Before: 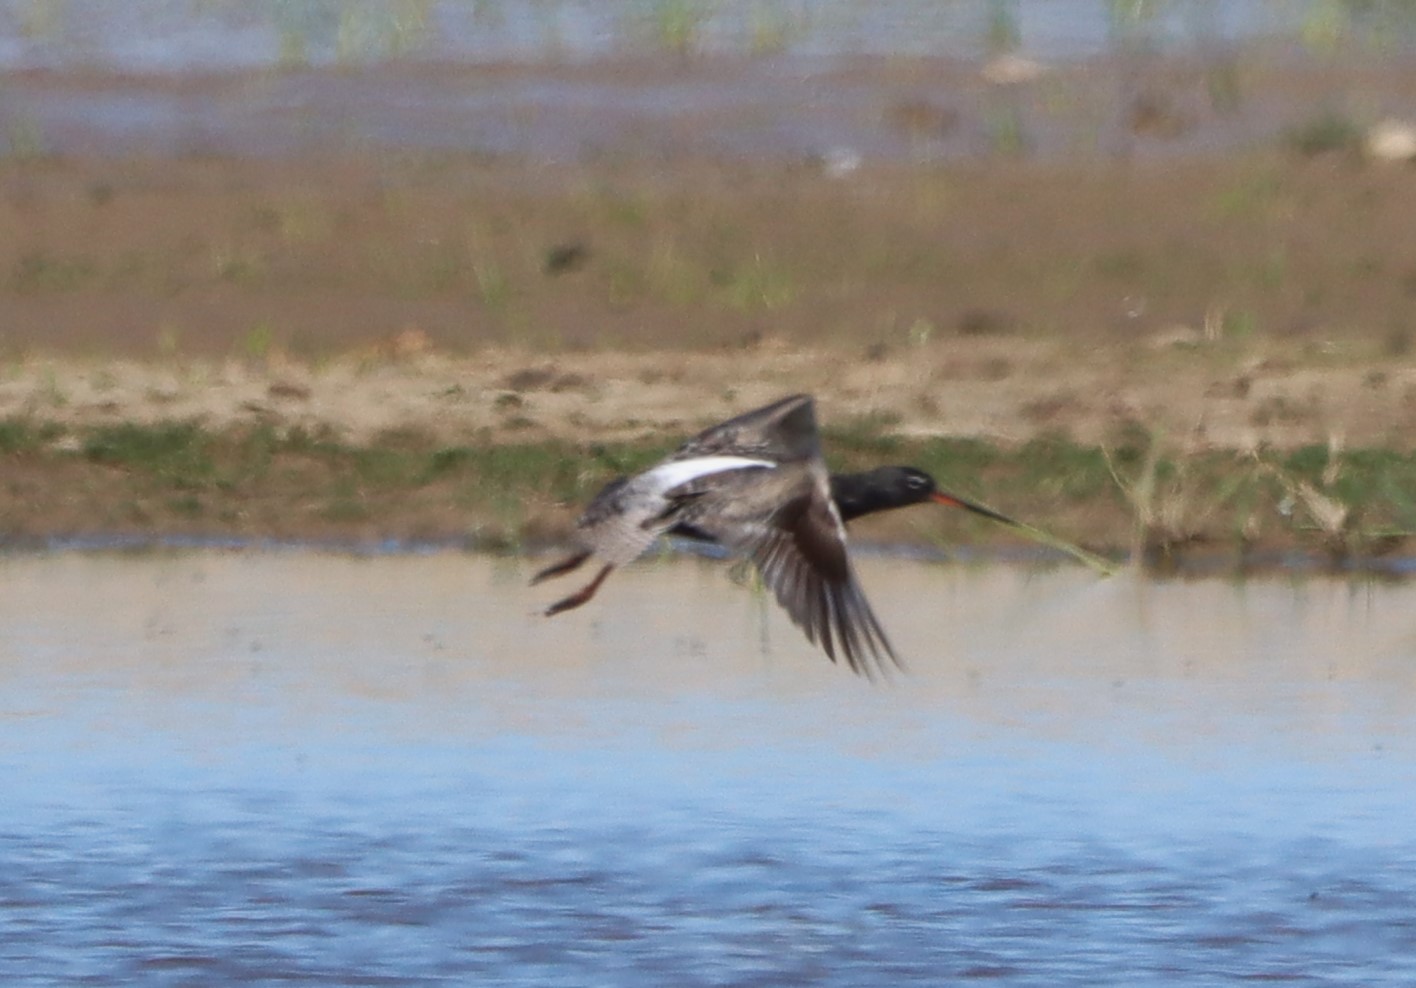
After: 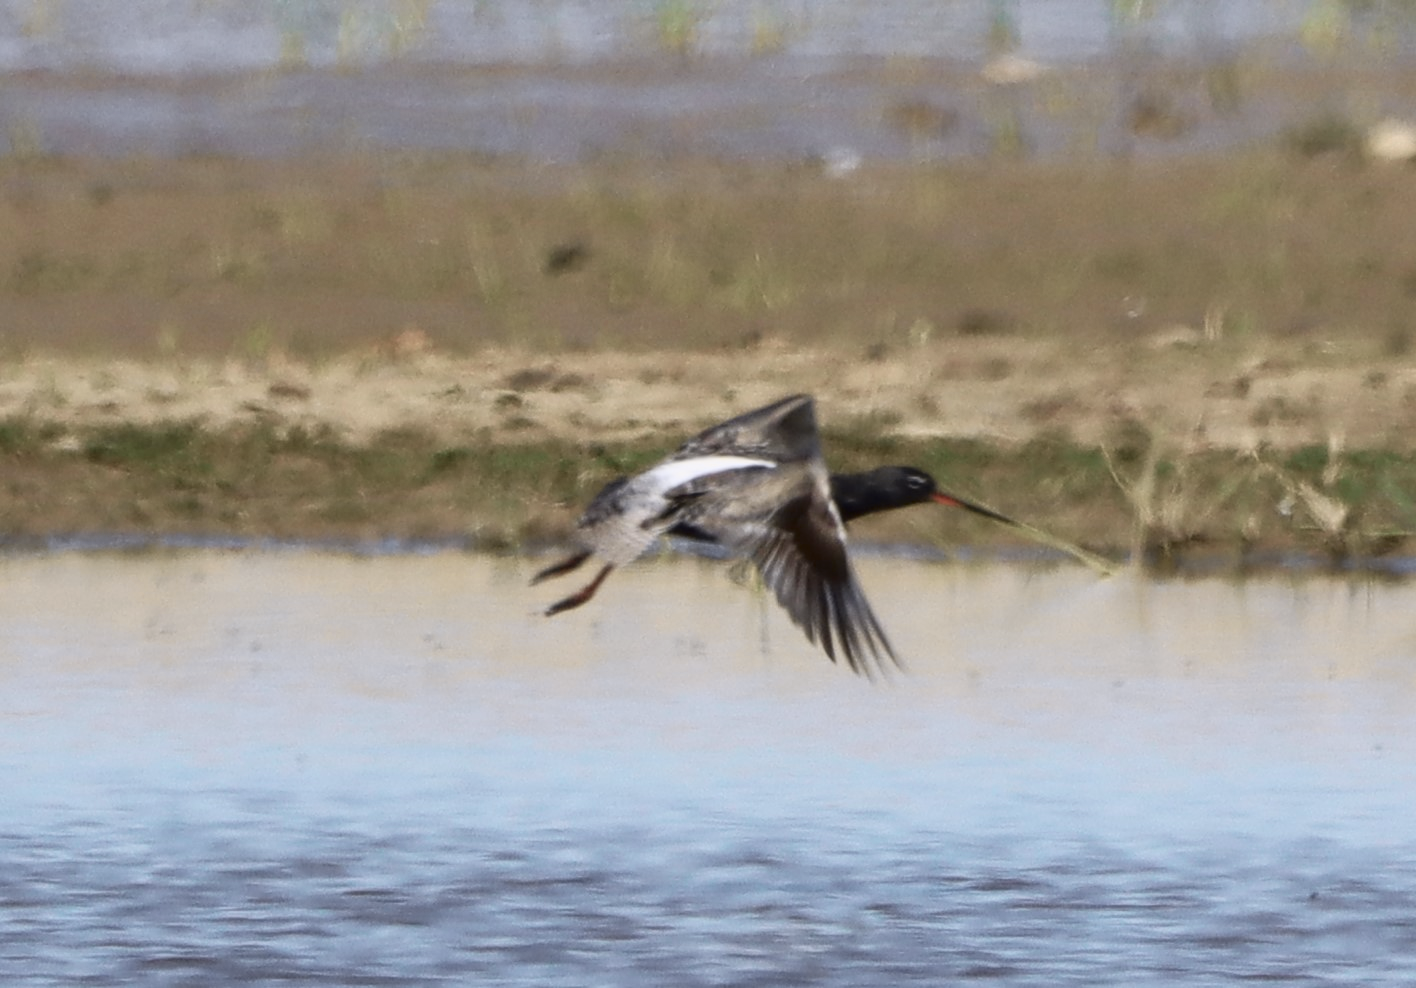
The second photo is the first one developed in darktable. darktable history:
color correction: highlights b* 0.007, saturation 0.768
tone curve: curves: ch0 [(0, 0.011) (0.053, 0.026) (0.174, 0.115) (0.416, 0.417) (0.697, 0.758) (0.852, 0.902) (0.991, 0.981)]; ch1 [(0, 0) (0.264, 0.22) (0.407, 0.373) (0.463, 0.457) (0.492, 0.5) (0.512, 0.511) (0.54, 0.543) (0.585, 0.617) (0.659, 0.686) (0.78, 0.8) (1, 1)]; ch2 [(0, 0) (0.438, 0.449) (0.473, 0.469) (0.503, 0.5) (0.523, 0.534) (0.562, 0.591) (0.612, 0.627) (0.701, 0.707) (1, 1)], color space Lab, independent channels, preserve colors none
